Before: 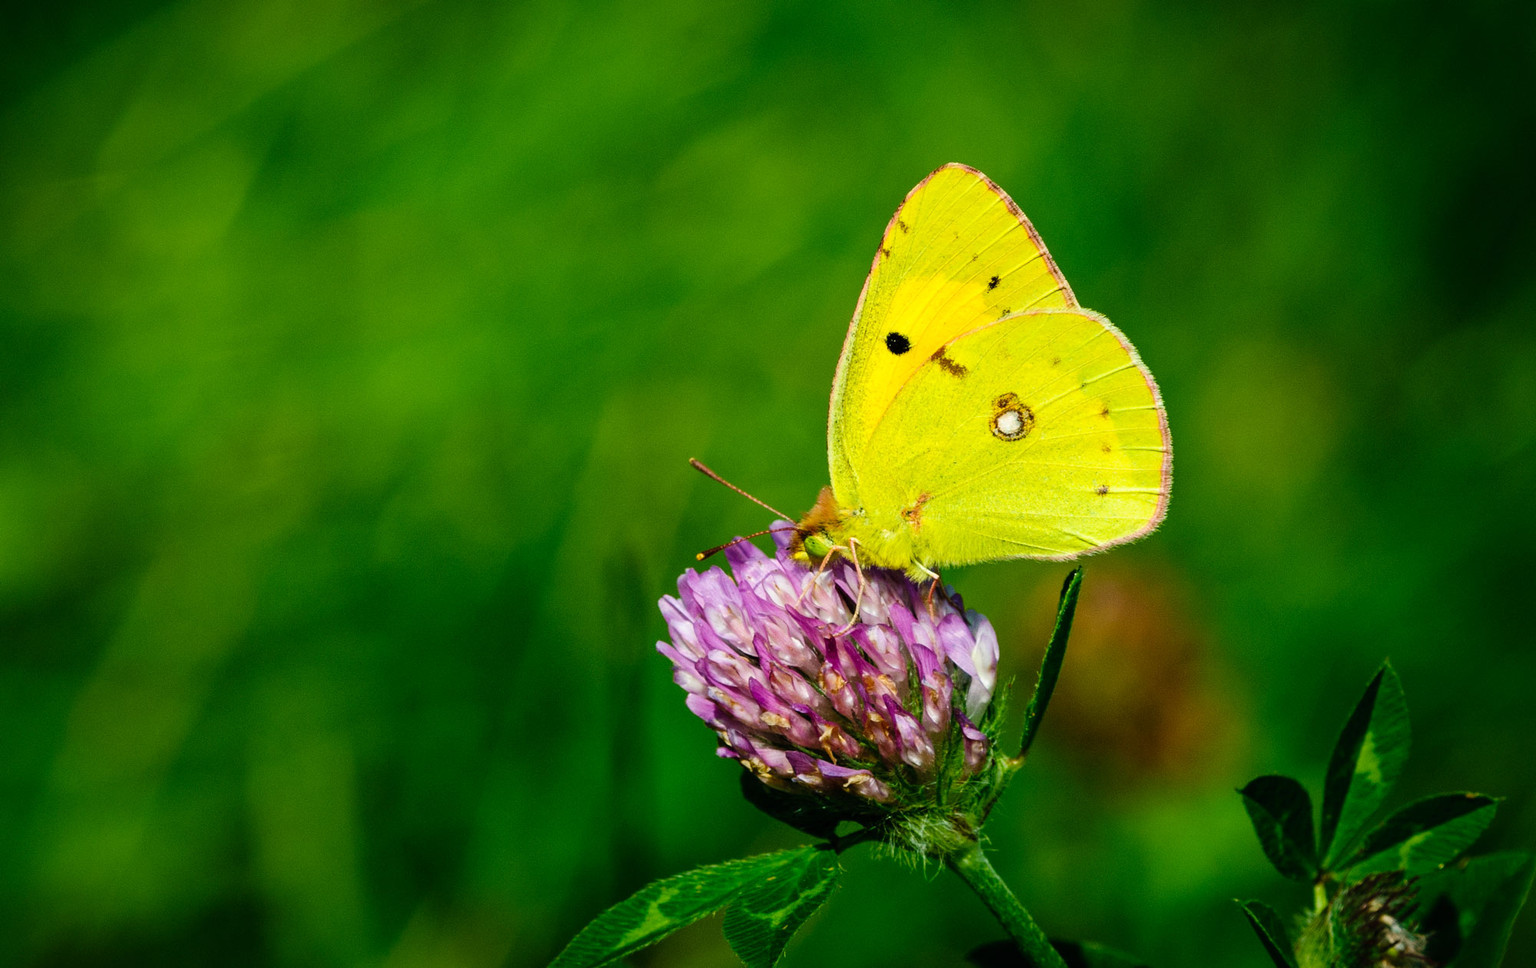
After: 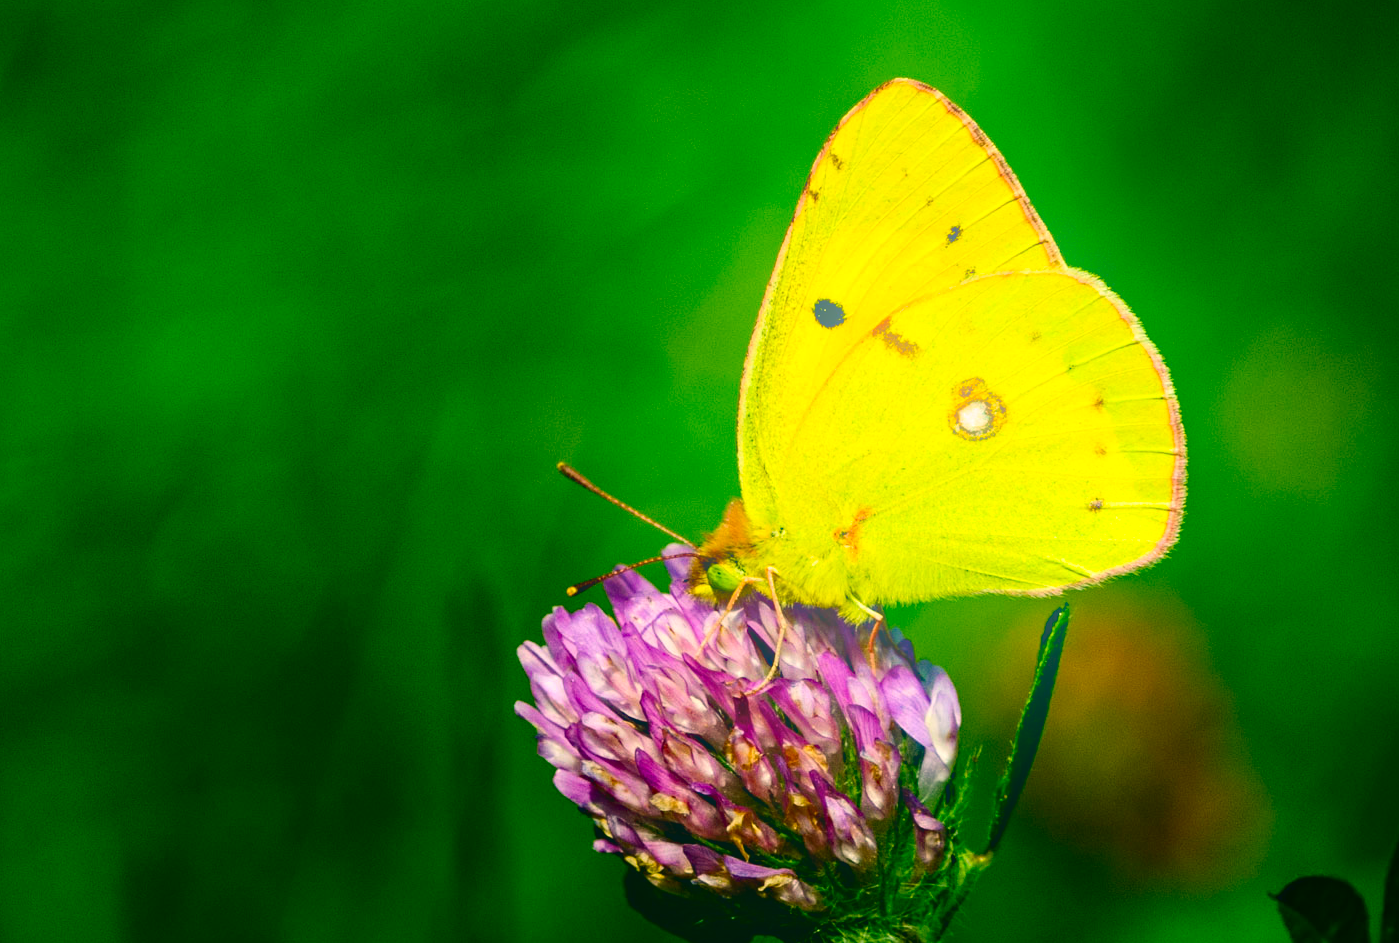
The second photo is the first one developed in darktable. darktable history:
contrast brightness saturation: contrast 0.13, brightness -0.05, saturation 0.16
color correction: highlights a* 5.3, highlights b* 24.26, shadows a* -15.58, shadows b* 4.02
crop and rotate: left 17.046%, top 10.659%, right 12.989%, bottom 14.553%
haze removal: strength 0.42, compatibility mode true, adaptive false
bloom: size 38%, threshold 95%, strength 30%
